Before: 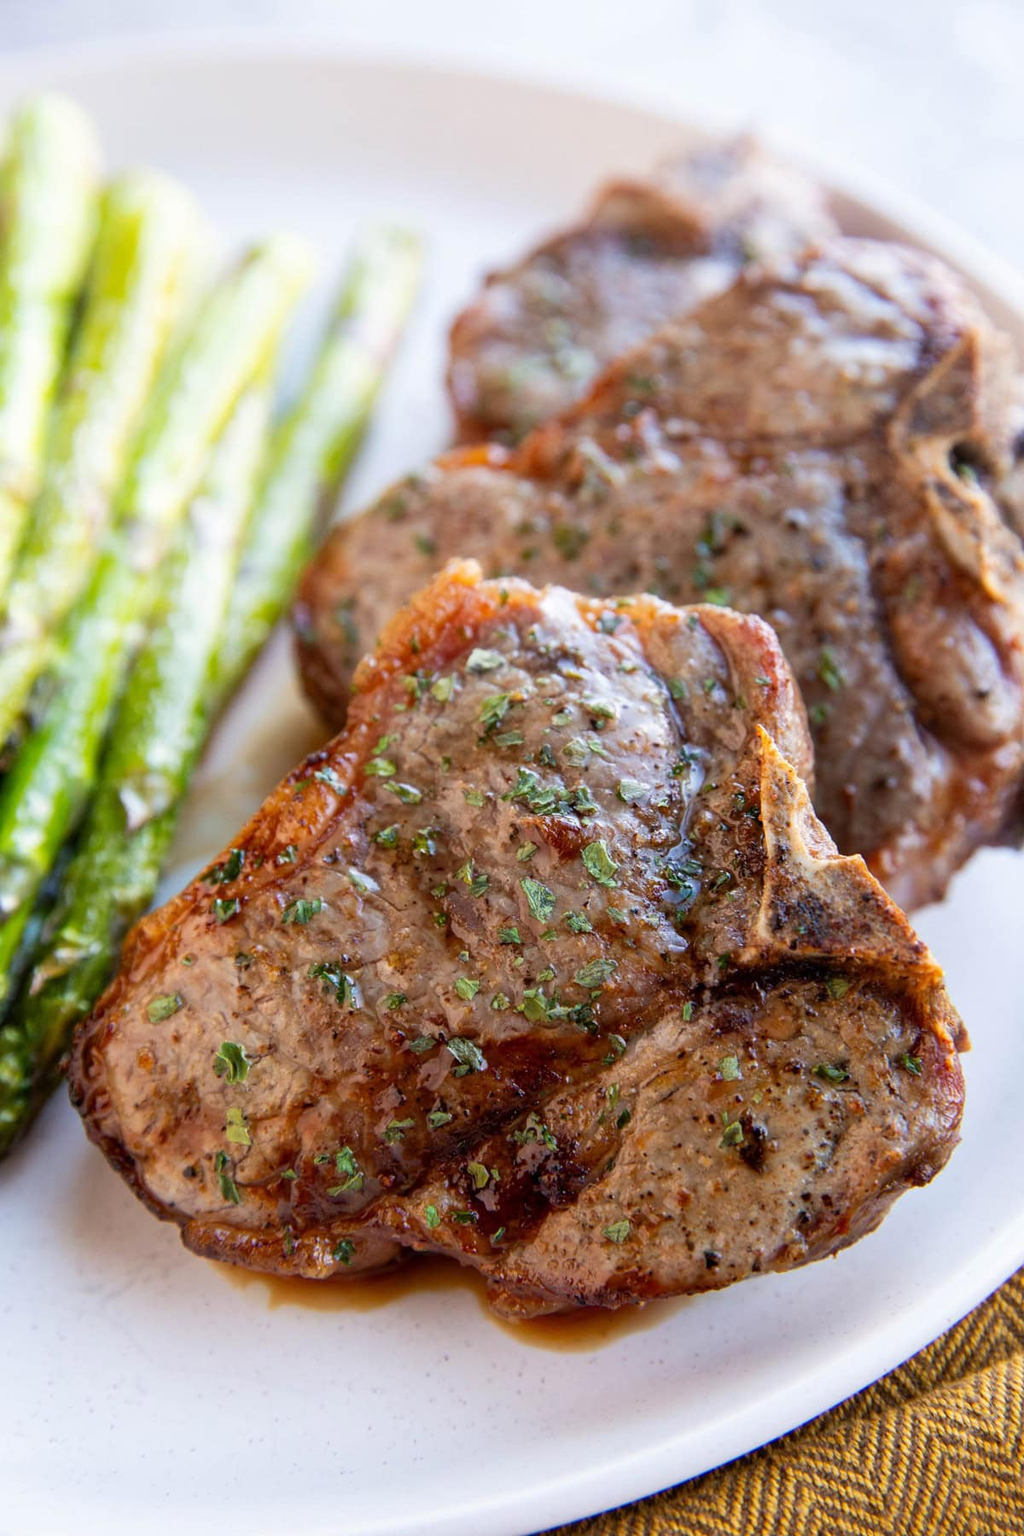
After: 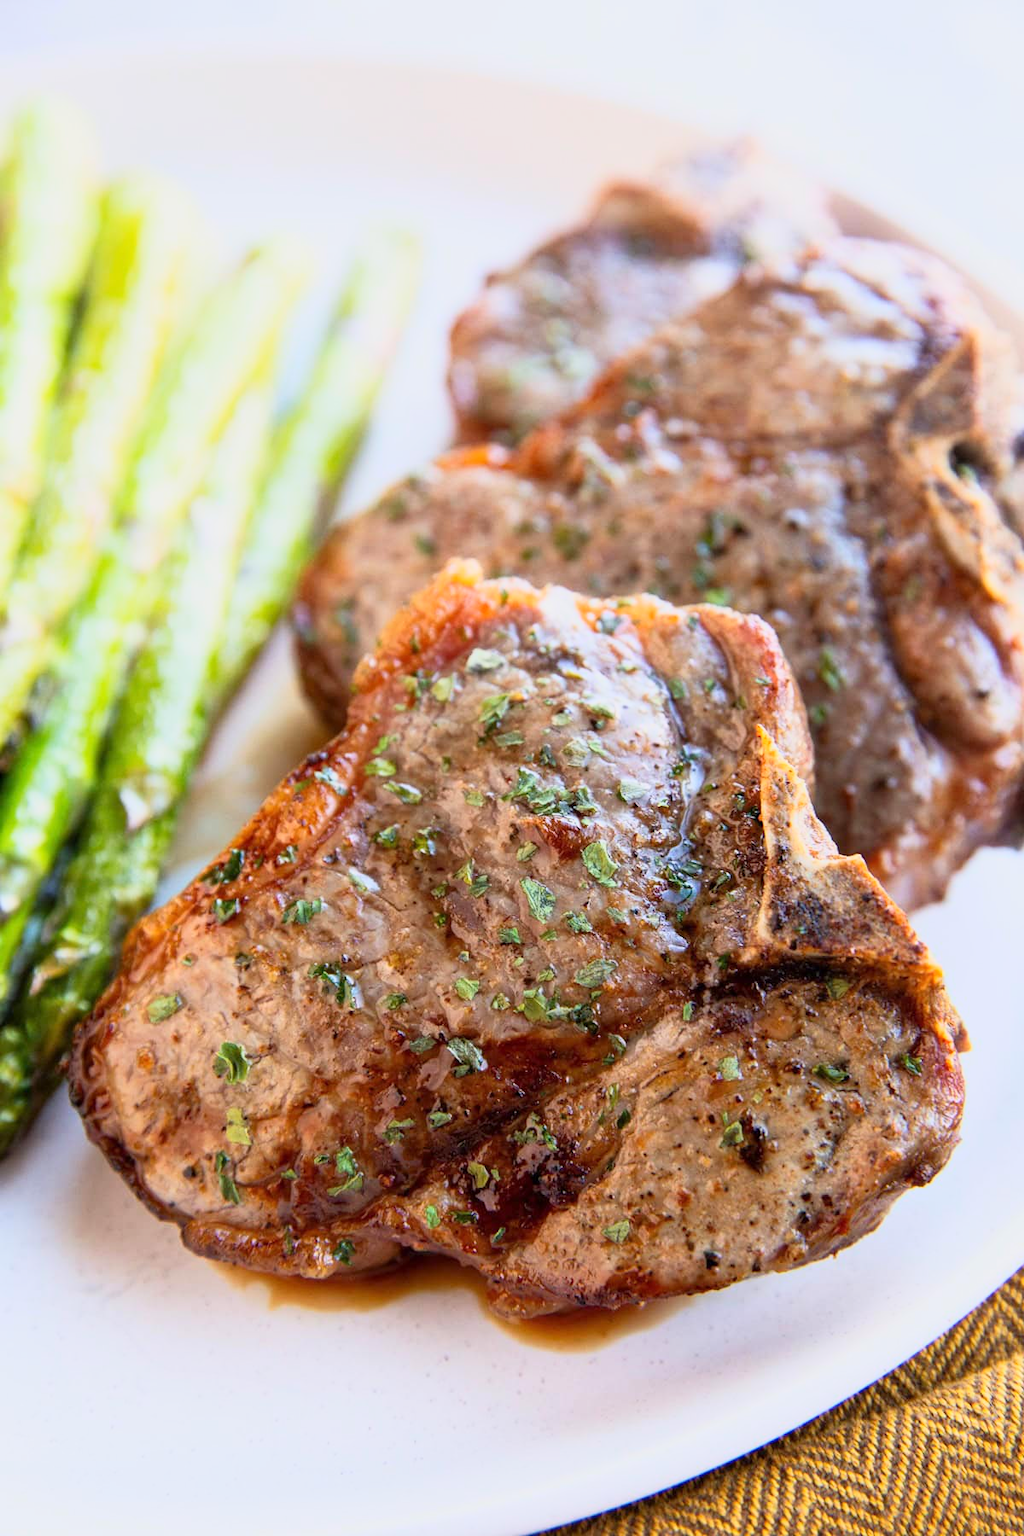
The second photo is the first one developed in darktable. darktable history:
base curve: curves: ch0 [(0, 0) (0.088, 0.125) (0.176, 0.251) (0.354, 0.501) (0.613, 0.749) (1, 0.877)]
